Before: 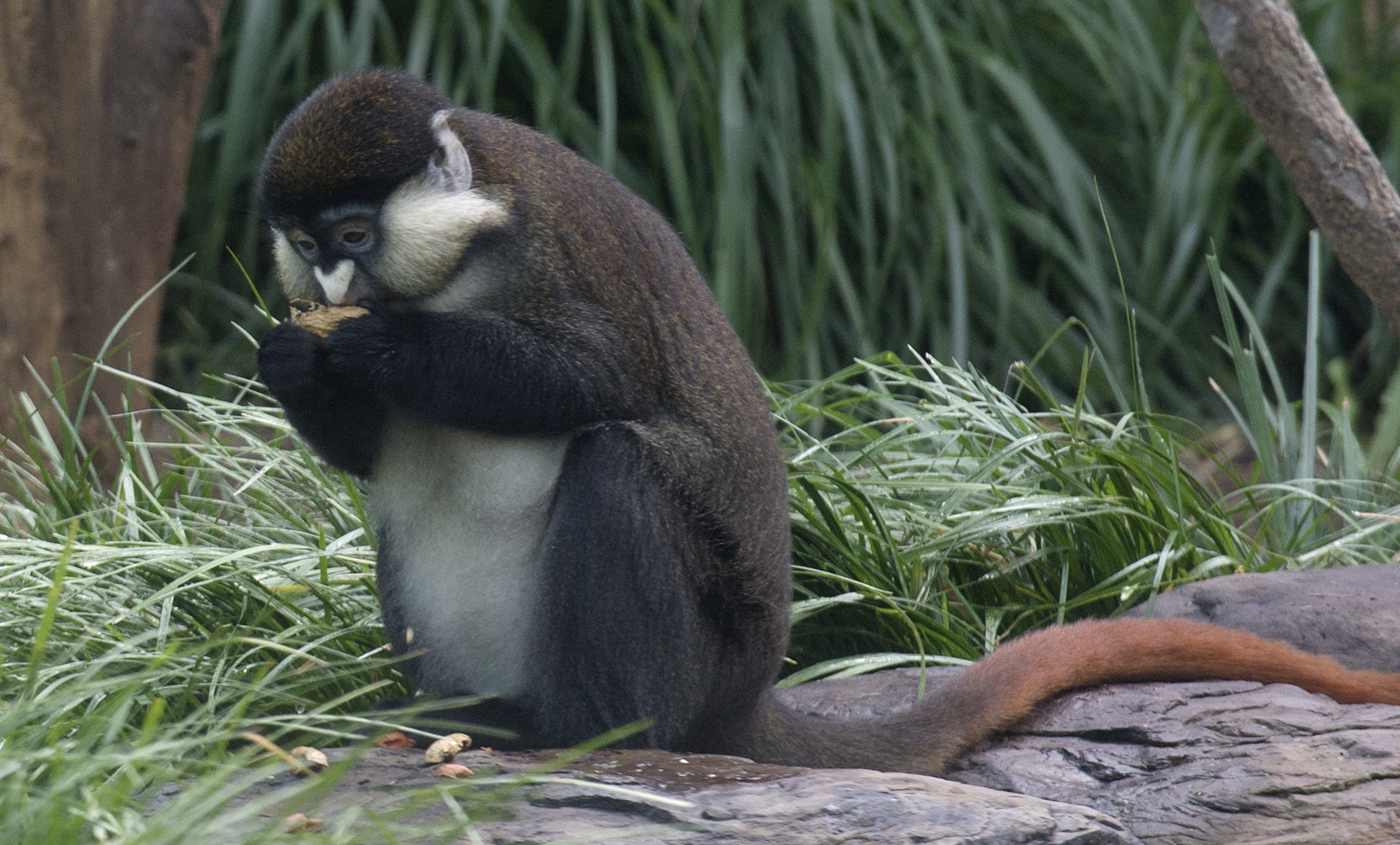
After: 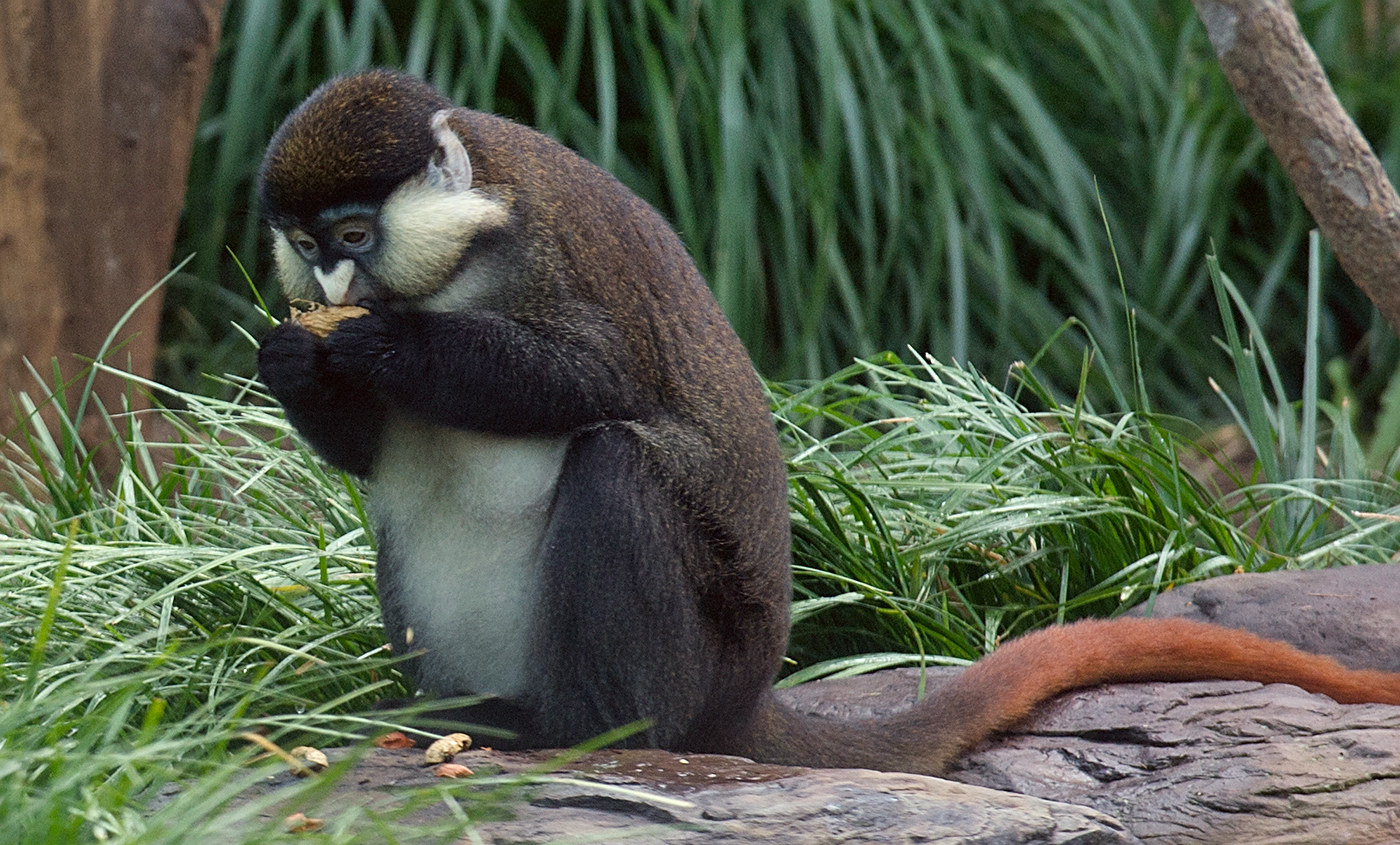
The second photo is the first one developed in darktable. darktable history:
shadows and highlights: radius 263.74, soften with gaussian
sharpen: on, module defaults
color correction: highlights a* -5.02, highlights b* -3.02, shadows a* 3.93, shadows b* 4.08
color balance rgb: highlights gain › chroma 3.023%, highlights gain › hue 77.4°, perceptual saturation grading › global saturation 0.802%, perceptual saturation grading › mid-tones 11.049%, global vibrance 16.594%, saturation formula JzAzBz (2021)
